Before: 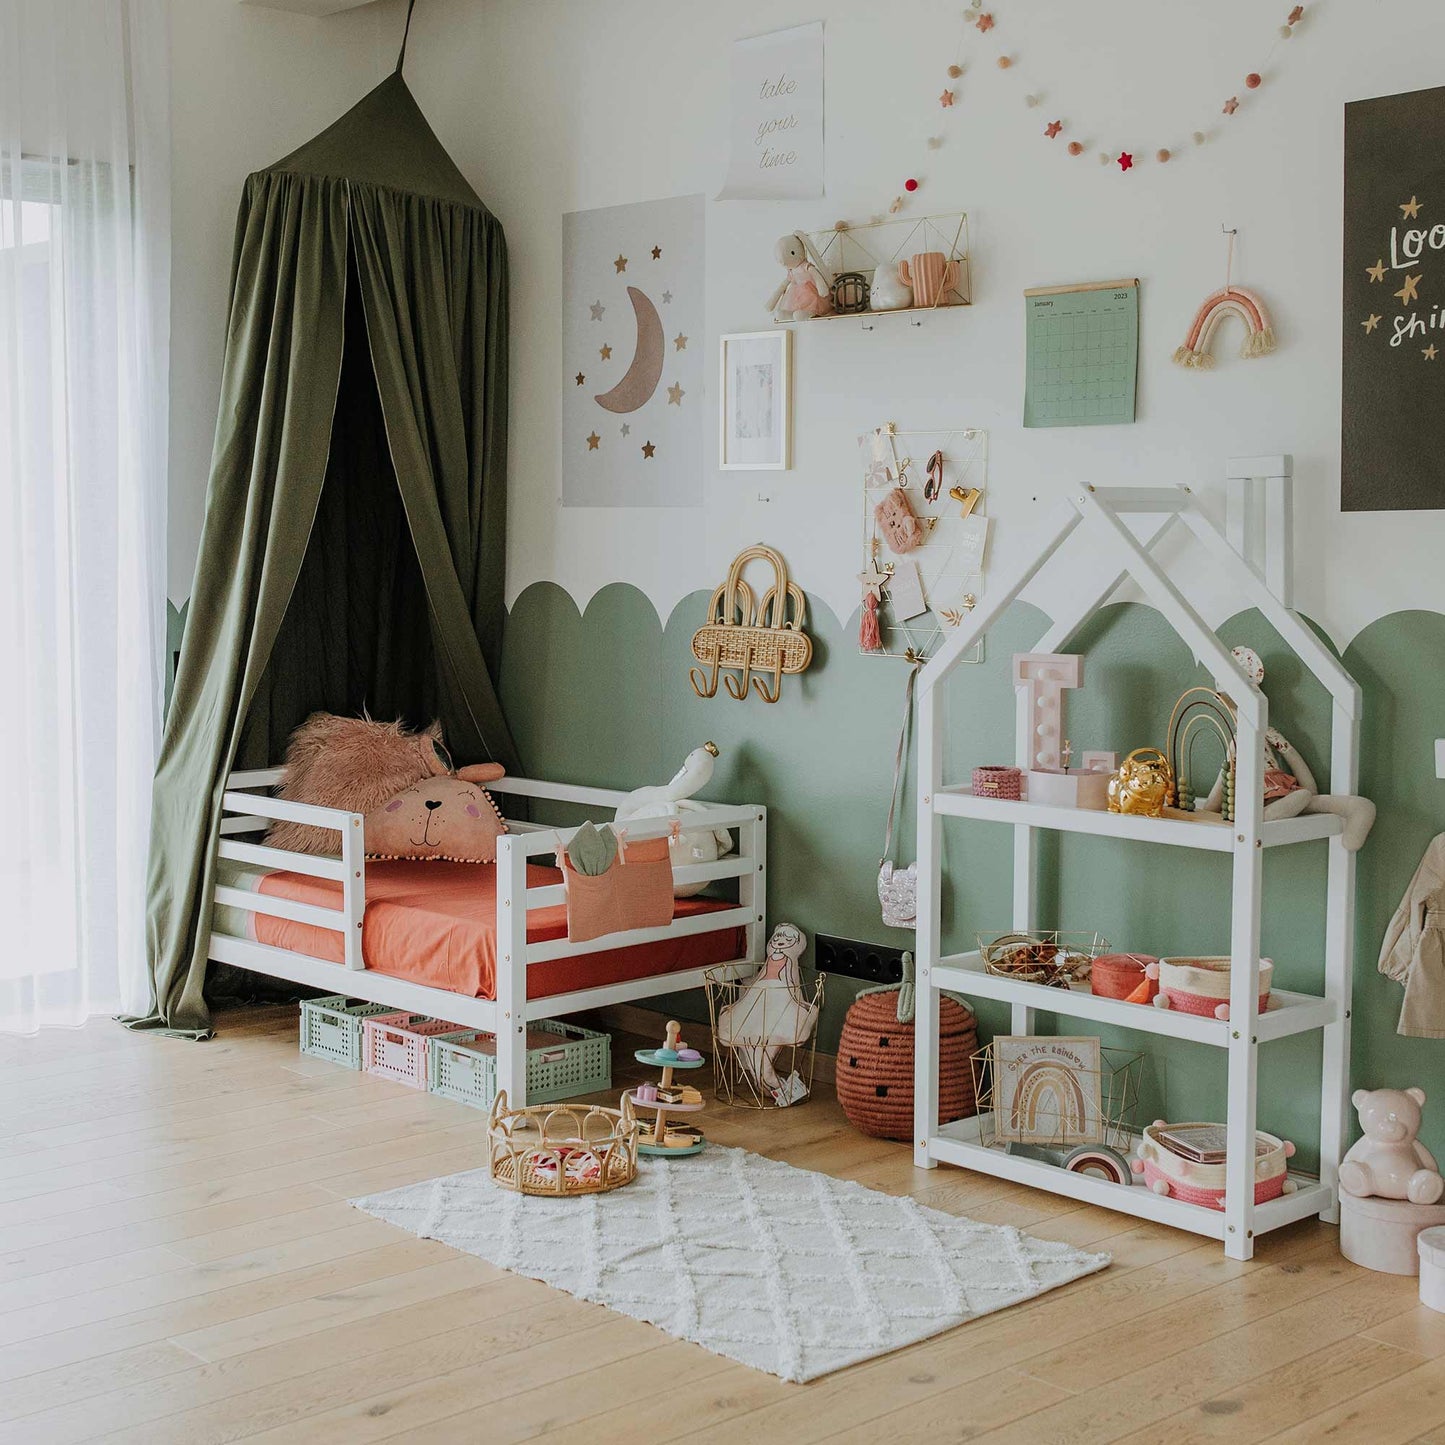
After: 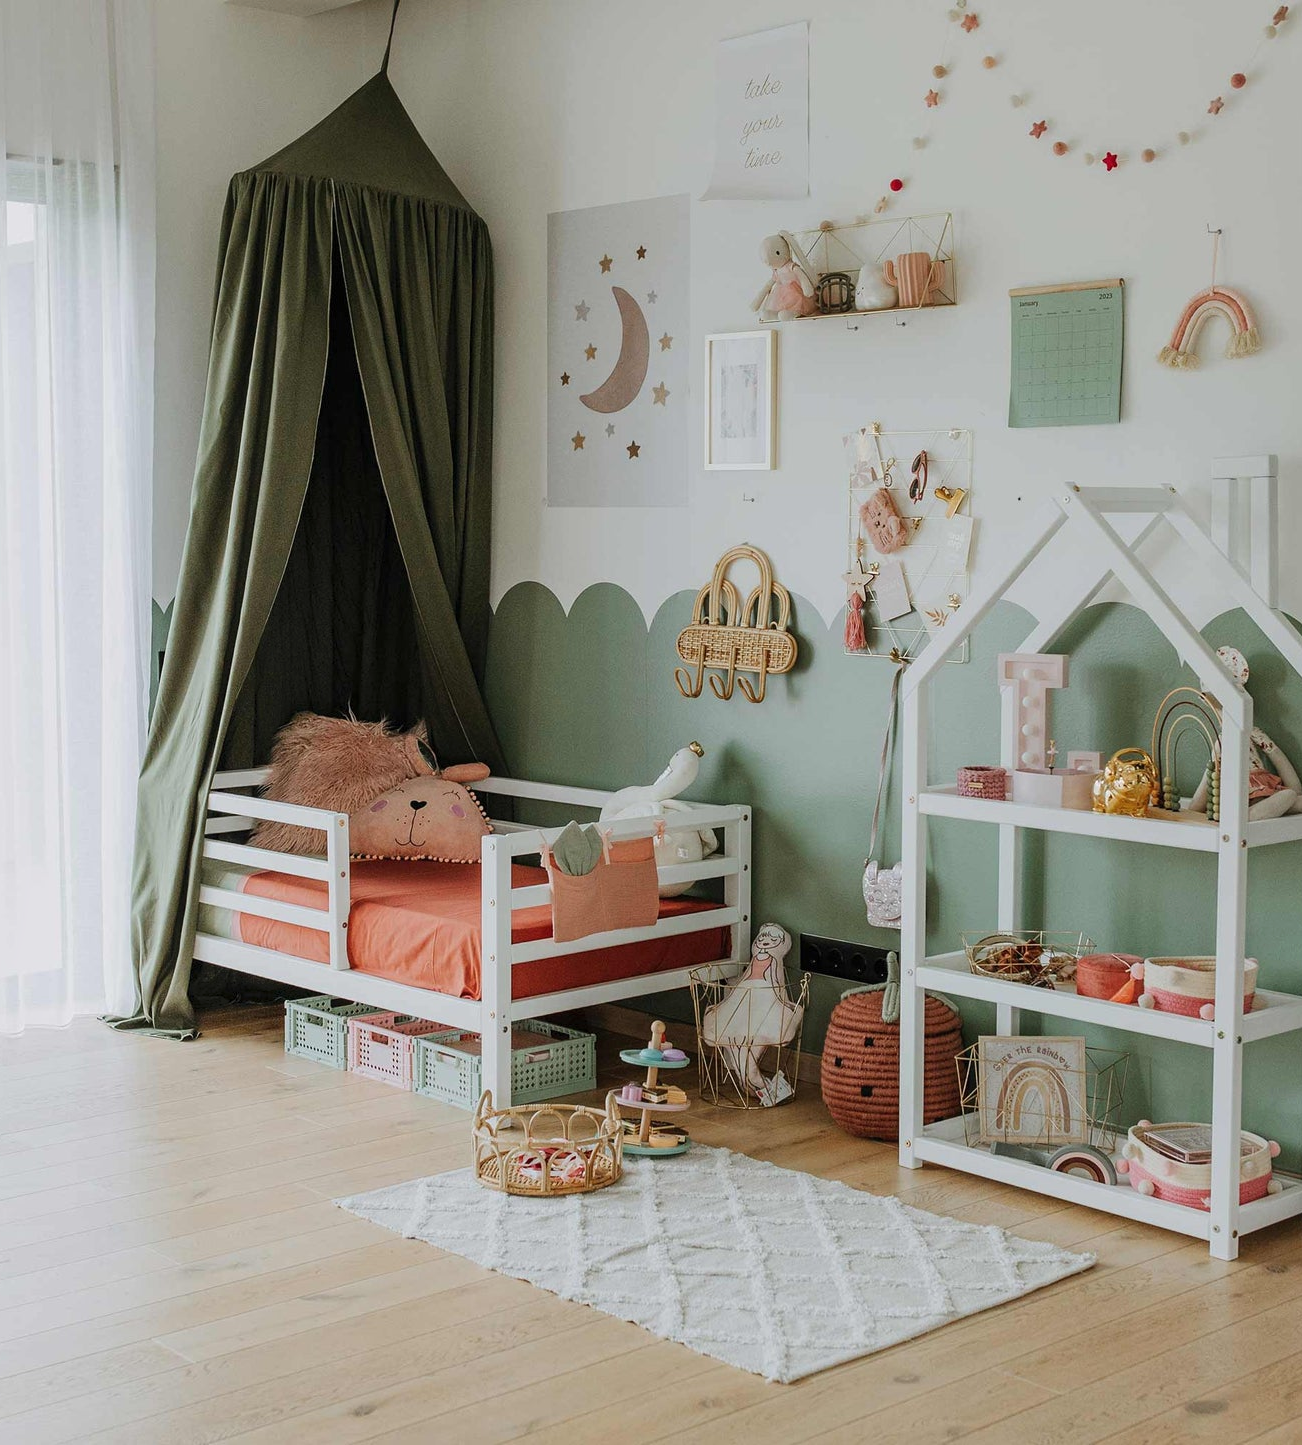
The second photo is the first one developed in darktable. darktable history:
white balance: emerald 1
shadows and highlights: shadows 62.66, white point adjustment 0.37, highlights -34.44, compress 83.82%
crop and rotate: left 1.088%, right 8.807%
